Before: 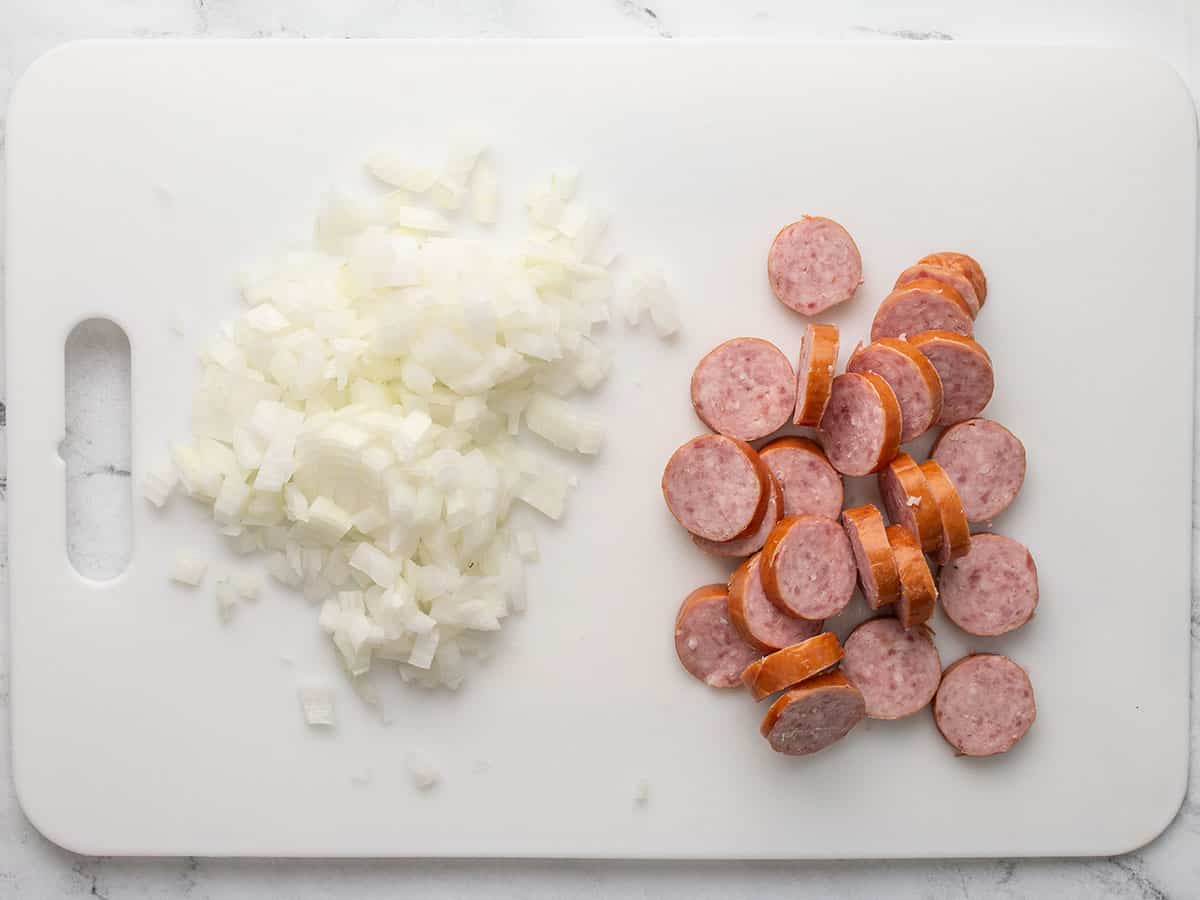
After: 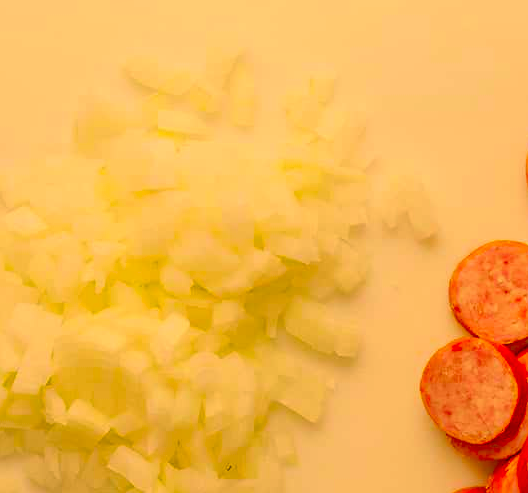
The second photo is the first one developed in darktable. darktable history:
color balance: contrast -15%
crop: left 20.248%, top 10.86%, right 35.675%, bottom 34.321%
color balance rgb: perceptual saturation grading › global saturation 35%, perceptual saturation grading › highlights -25%, perceptual saturation grading › shadows 50%
color correction: highlights a* 10.44, highlights b* 30.04, shadows a* 2.73, shadows b* 17.51, saturation 1.72
shadows and highlights: radius 125.46, shadows 21.19, highlights -21.19, low approximation 0.01
